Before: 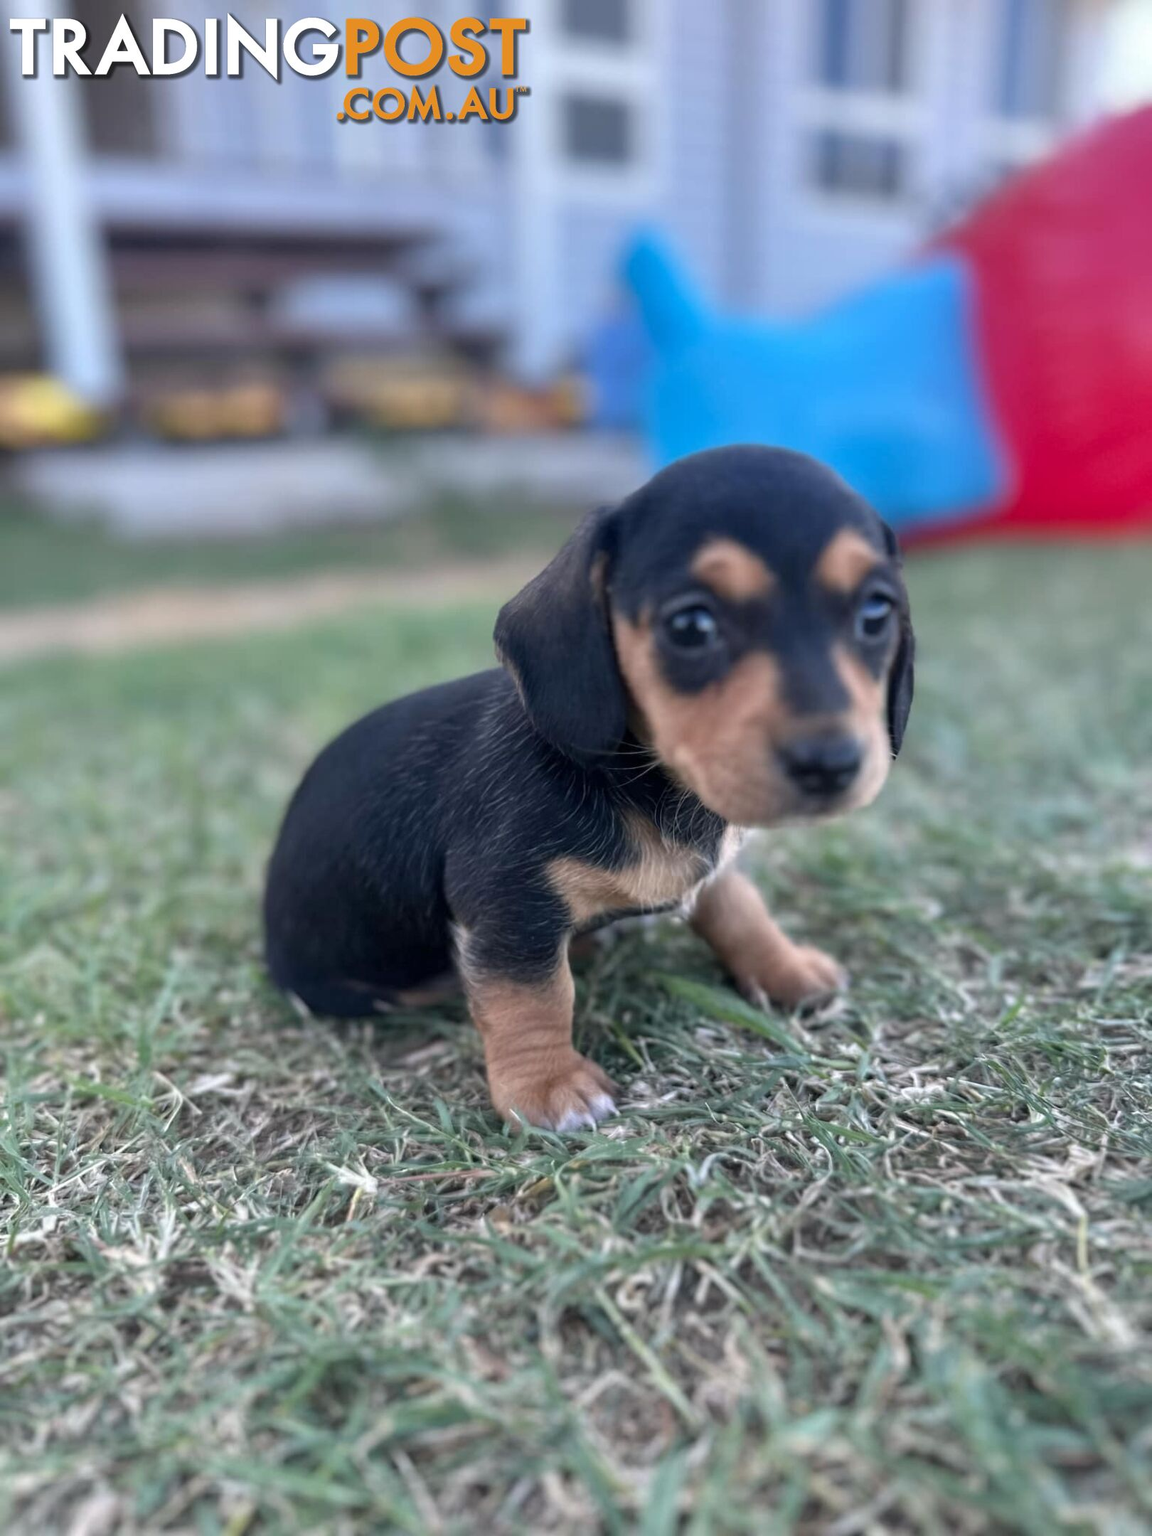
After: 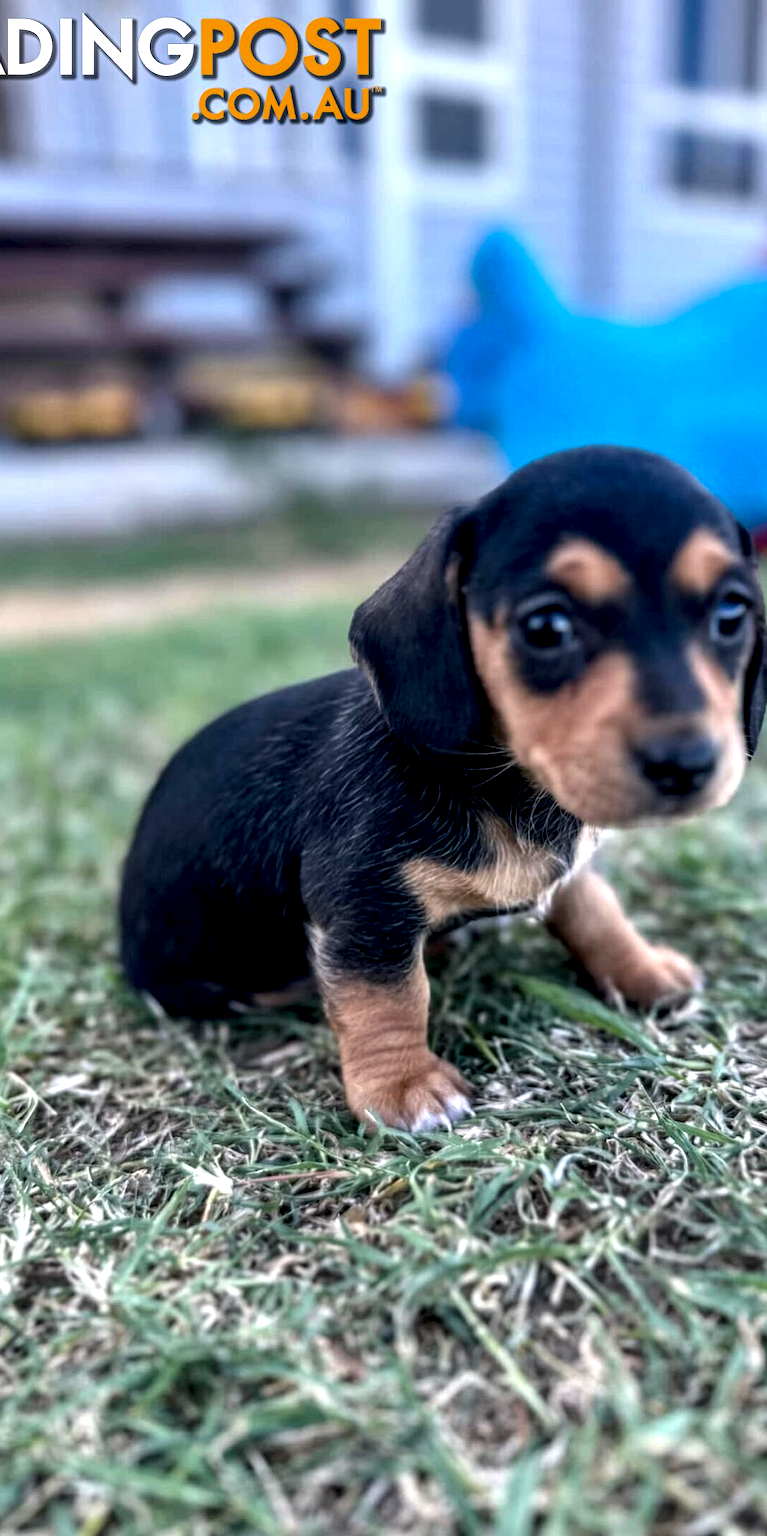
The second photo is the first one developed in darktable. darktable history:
color balance rgb: perceptual saturation grading › global saturation 25%, global vibrance 20%
crop and rotate: left 12.648%, right 20.685%
local contrast: highlights 19%, detail 186%
exposure: exposure 0.128 EV, compensate highlight preservation false
